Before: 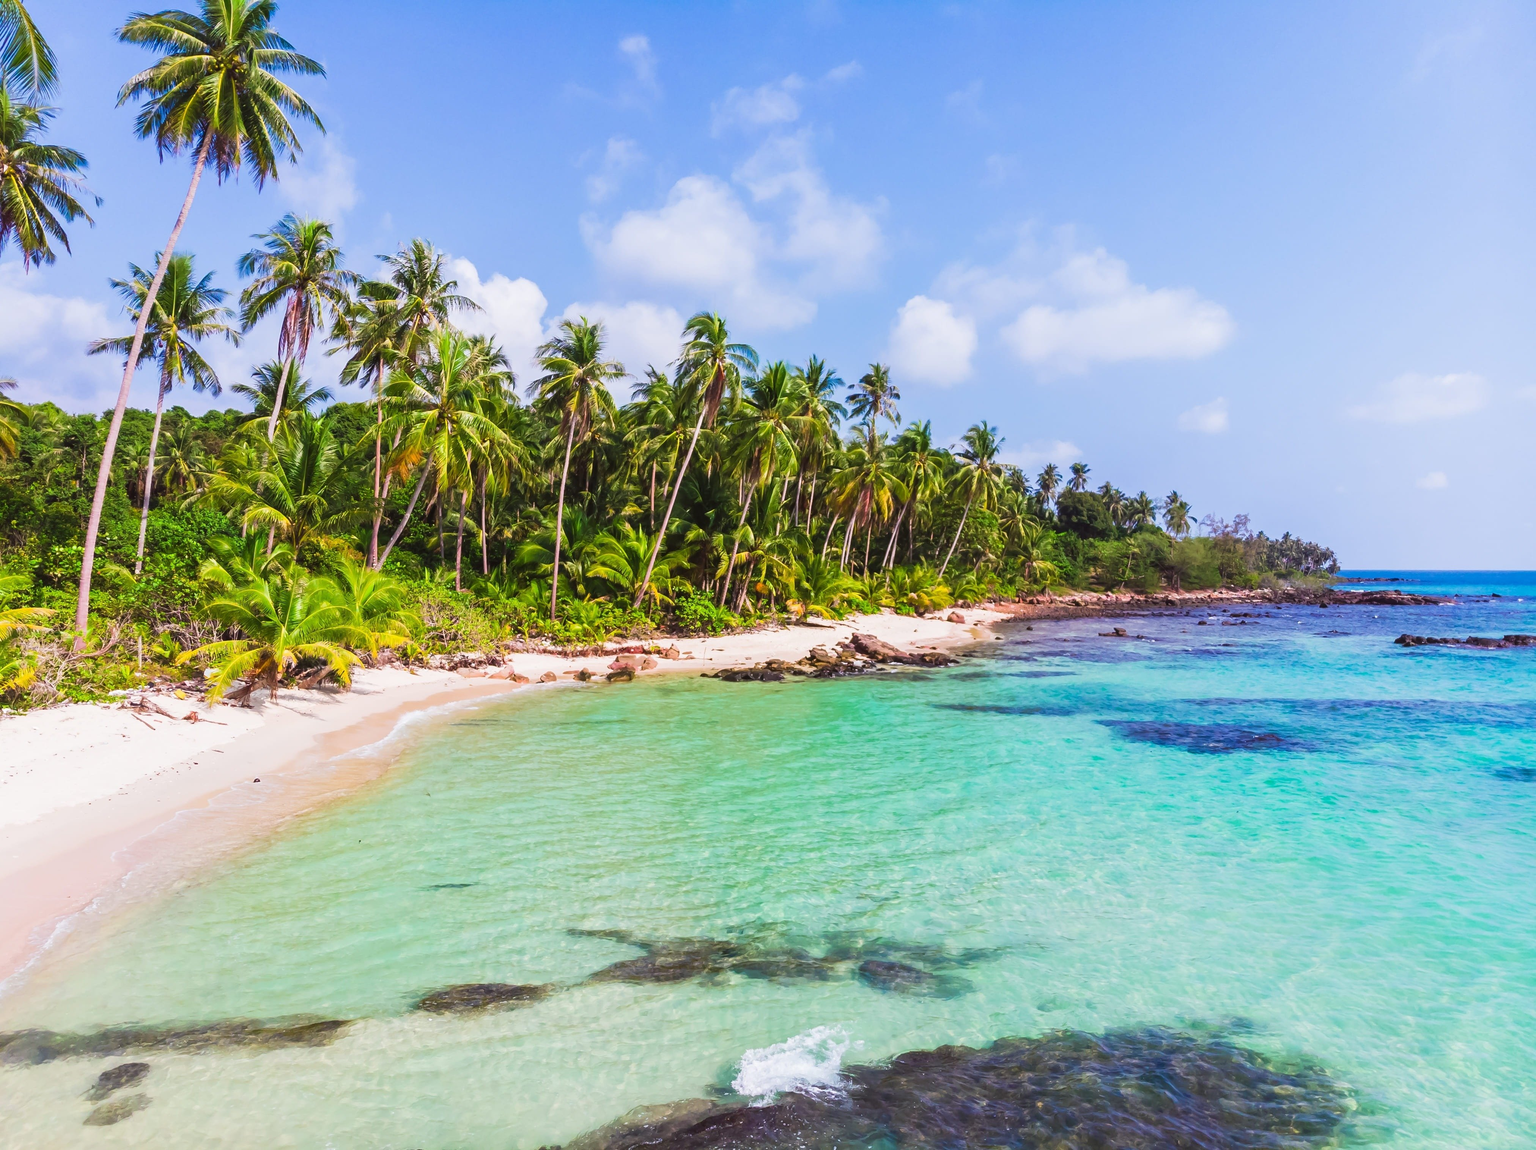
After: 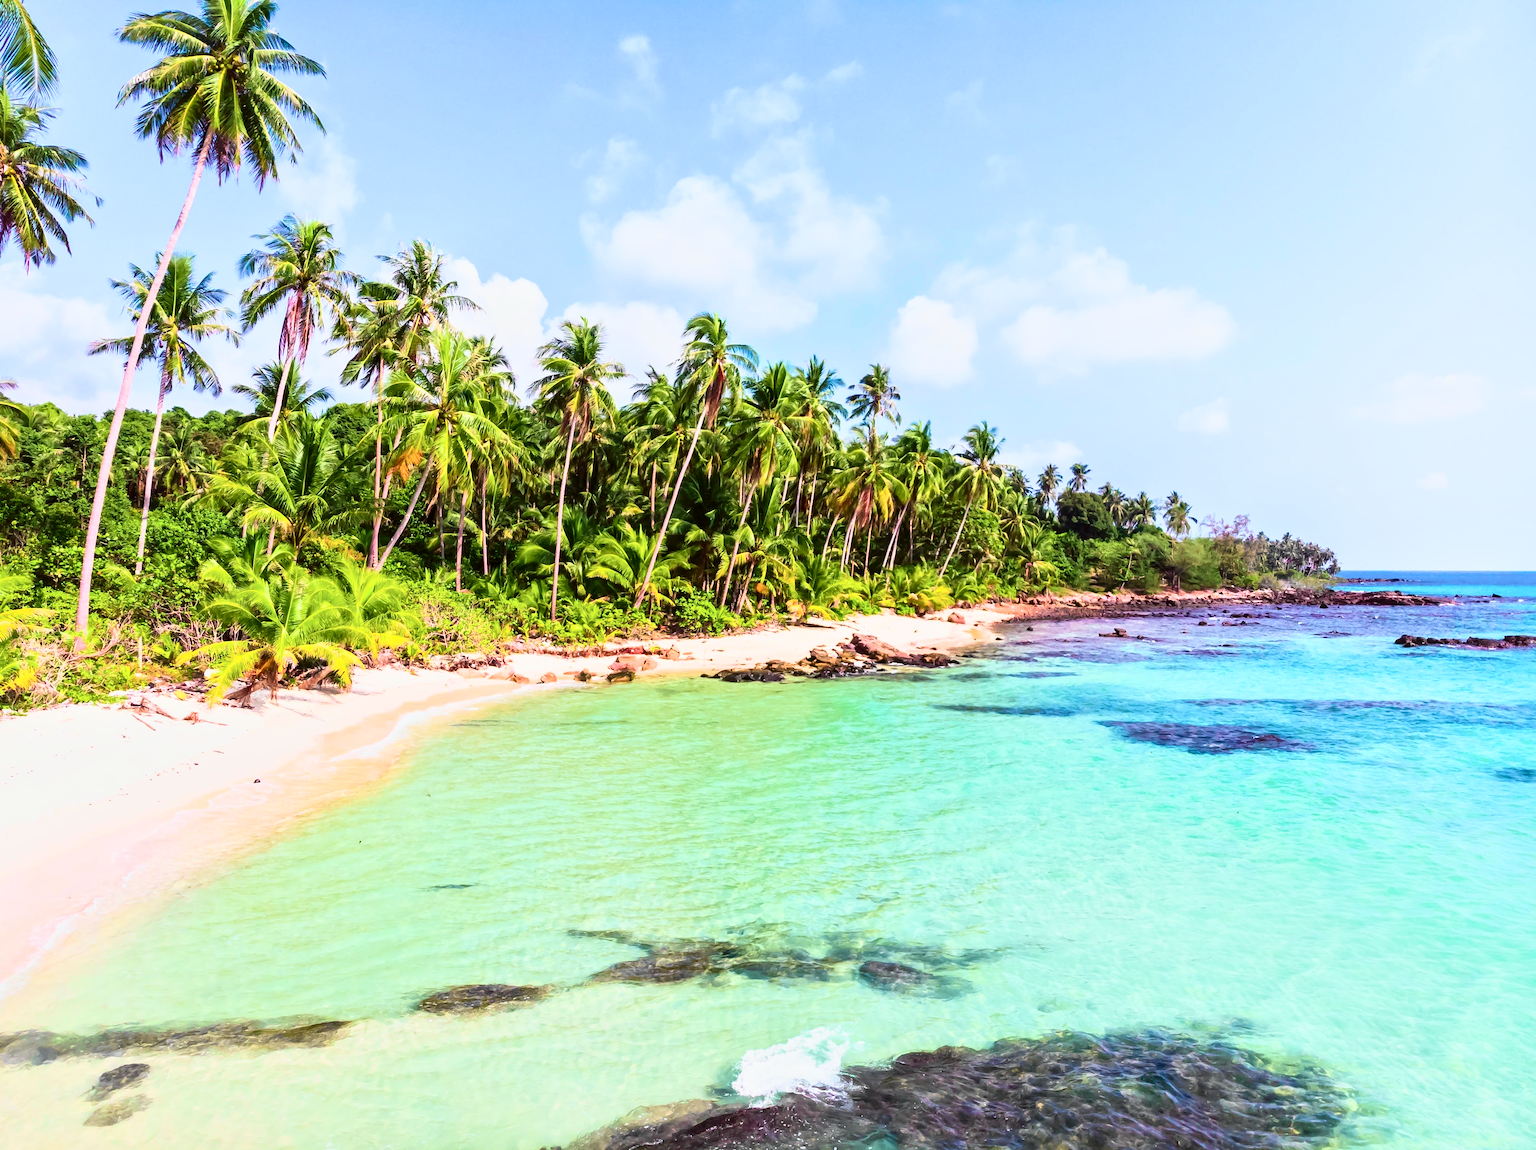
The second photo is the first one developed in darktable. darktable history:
local contrast: mode bilateral grid, contrast 20, coarseness 50, detail 130%, midtone range 0.2
tone curve: curves: ch0 [(0, 0) (0.131, 0.094) (0.326, 0.386) (0.481, 0.623) (0.593, 0.764) (0.812, 0.933) (1, 0.974)]; ch1 [(0, 0) (0.366, 0.367) (0.475, 0.453) (0.494, 0.493) (0.504, 0.497) (0.553, 0.584) (1, 1)]; ch2 [(0, 0) (0.333, 0.346) (0.375, 0.375) (0.424, 0.43) (0.476, 0.492) (0.502, 0.503) (0.533, 0.556) (0.566, 0.599) (0.614, 0.653) (1, 1)], color space Lab, independent channels, preserve colors none
